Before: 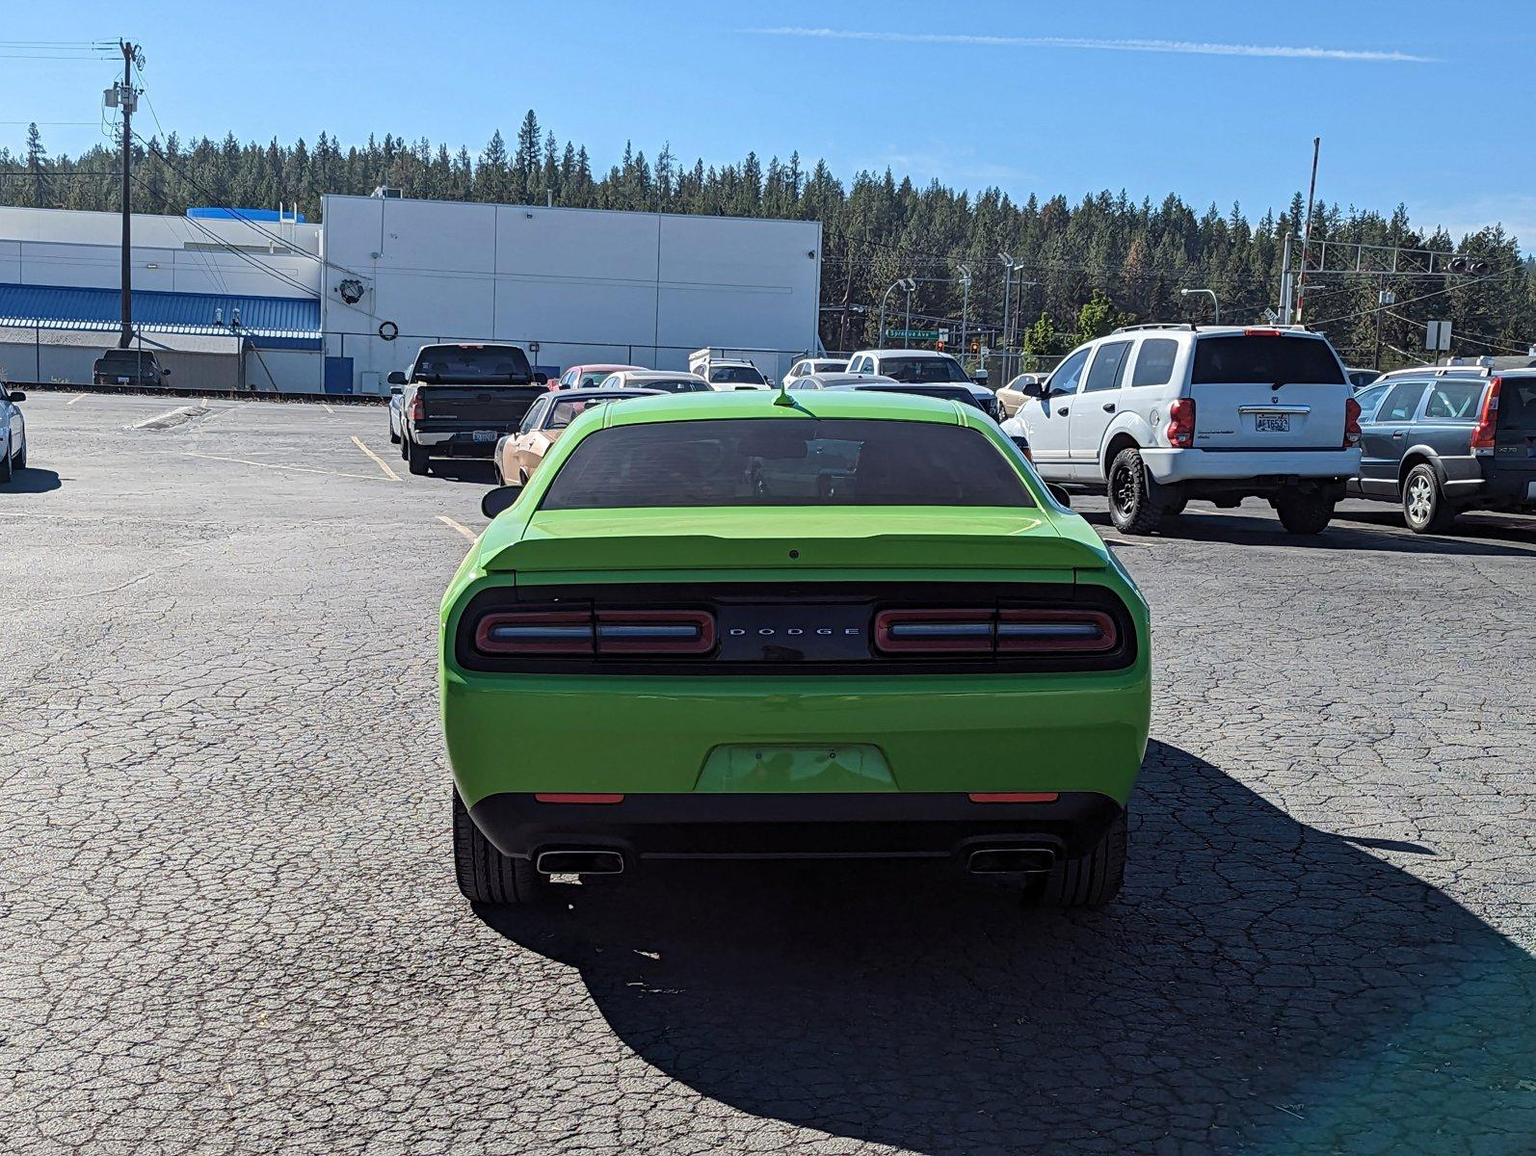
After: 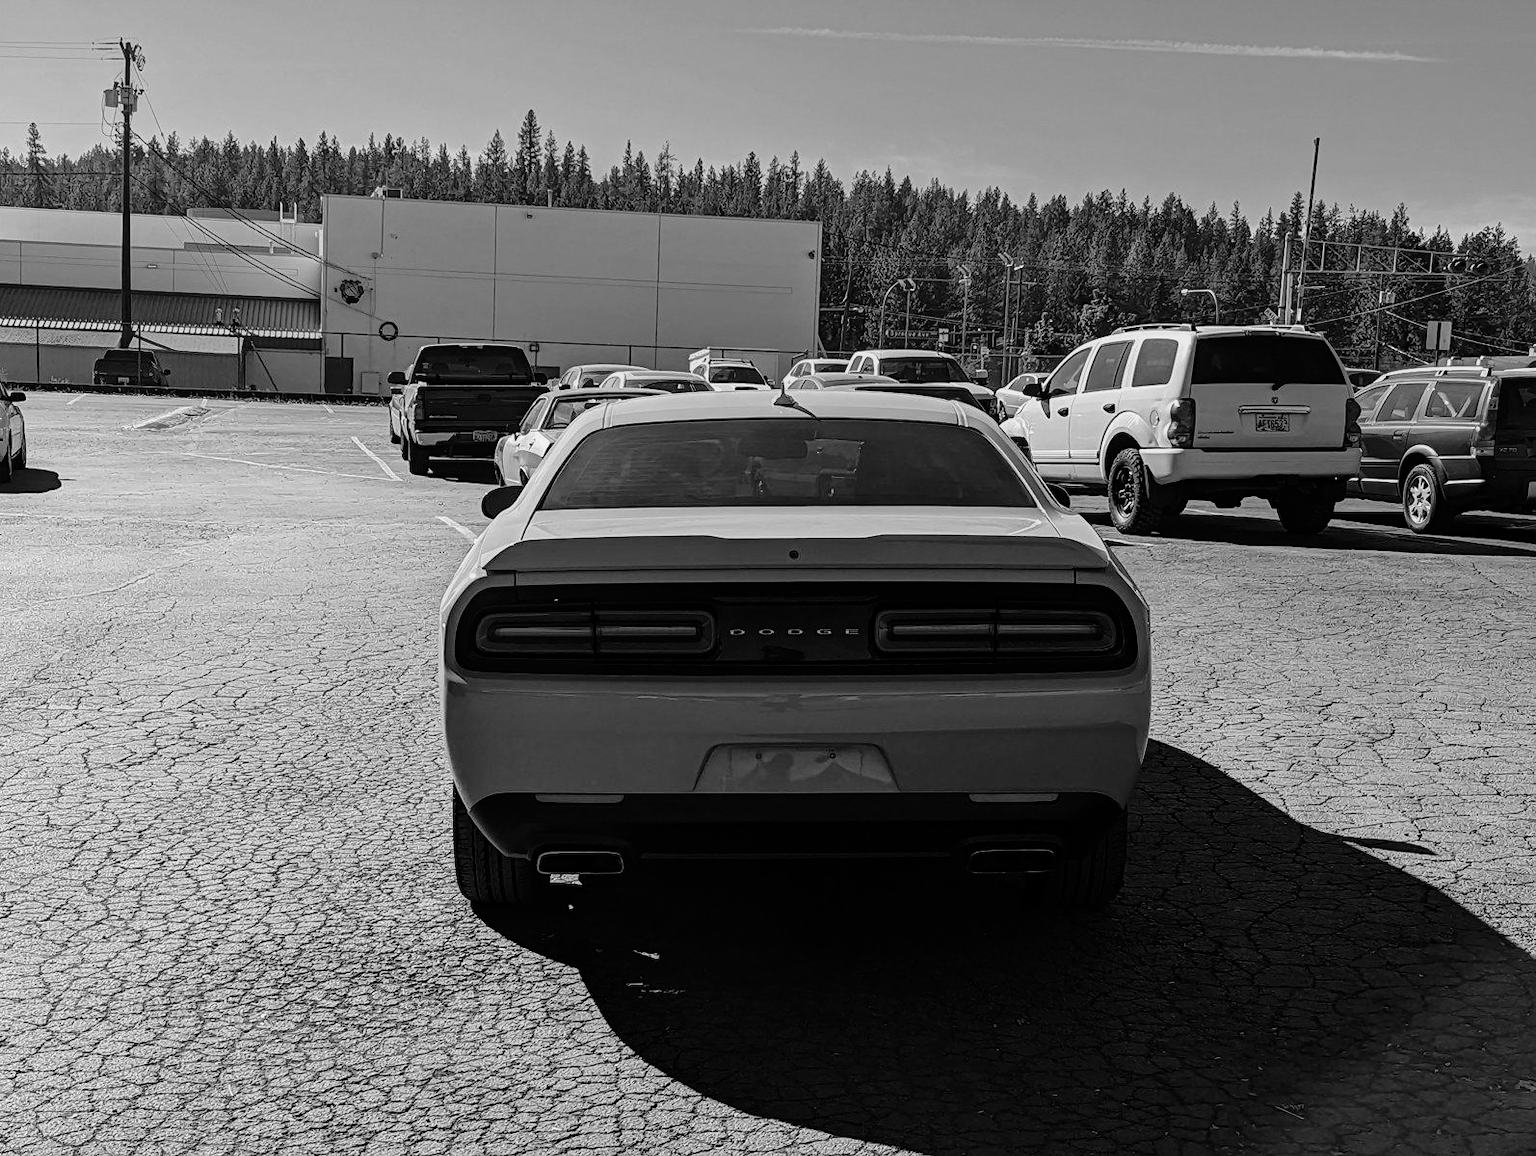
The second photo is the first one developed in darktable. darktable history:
contrast brightness saturation: saturation -0.05
monochrome: a 26.22, b 42.67, size 0.8
white balance: red 1.123, blue 0.83
fill light: exposure -2 EV, width 8.6
